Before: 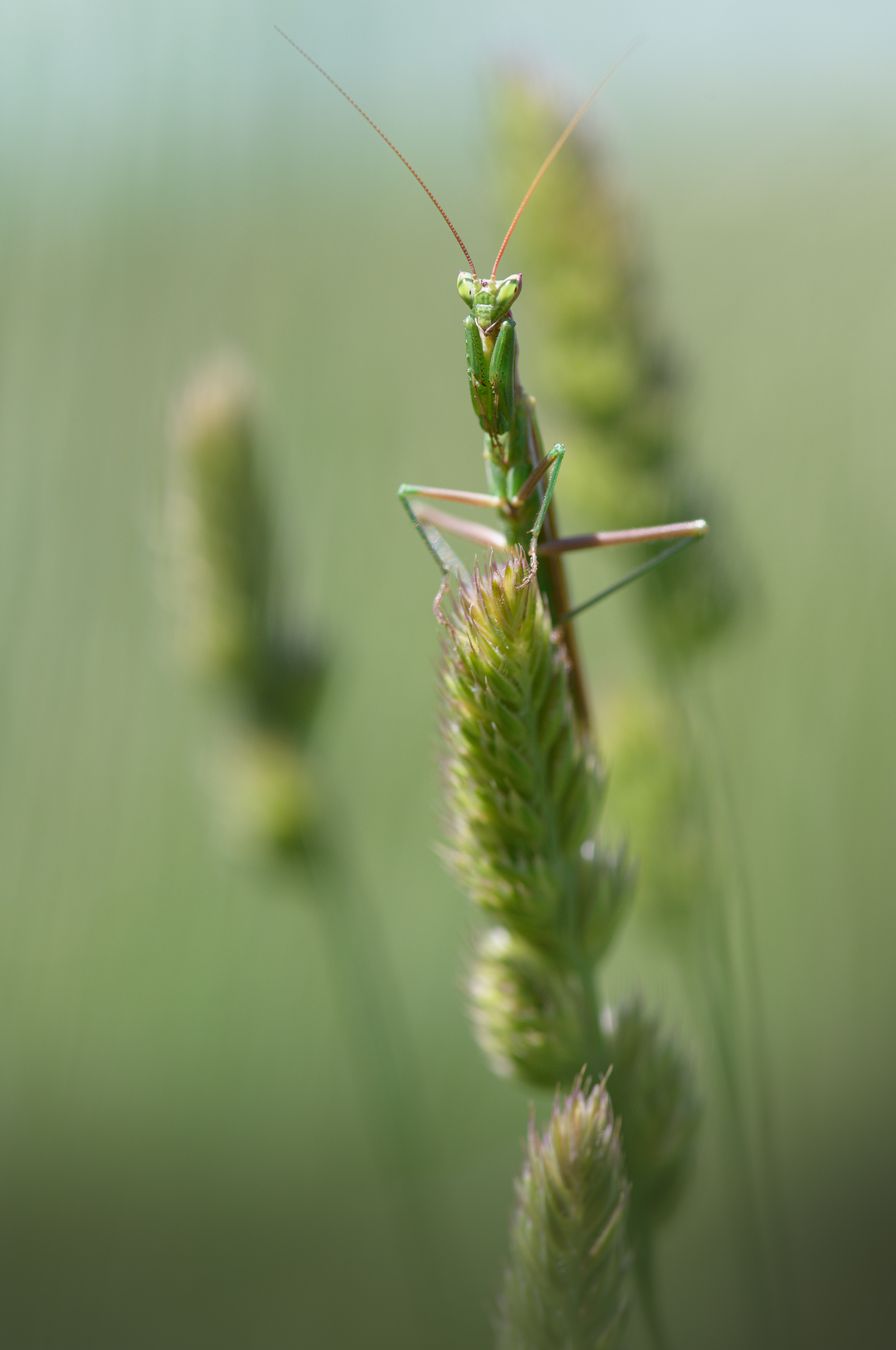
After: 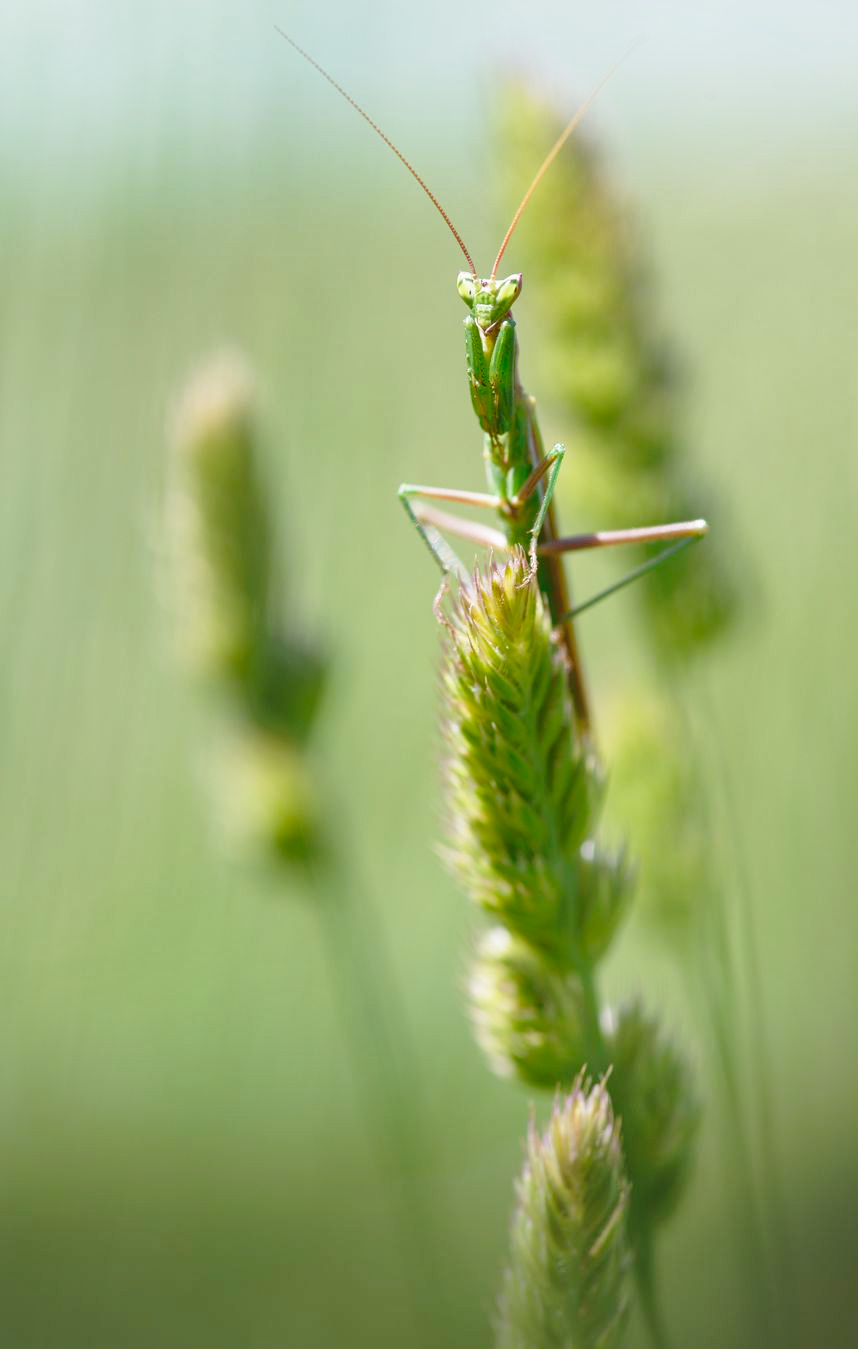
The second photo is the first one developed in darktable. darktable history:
crop: right 4.222%, bottom 0.038%
velvia: strength 6.68%
base curve: curves: ch0 [(0, 0) (0.028, 0.03) (0.121, 0.232) (0.46, 0.748) (0.859, 0.968) (1, 1)], preserve colors none
shadows and highlights: on, module defaults
